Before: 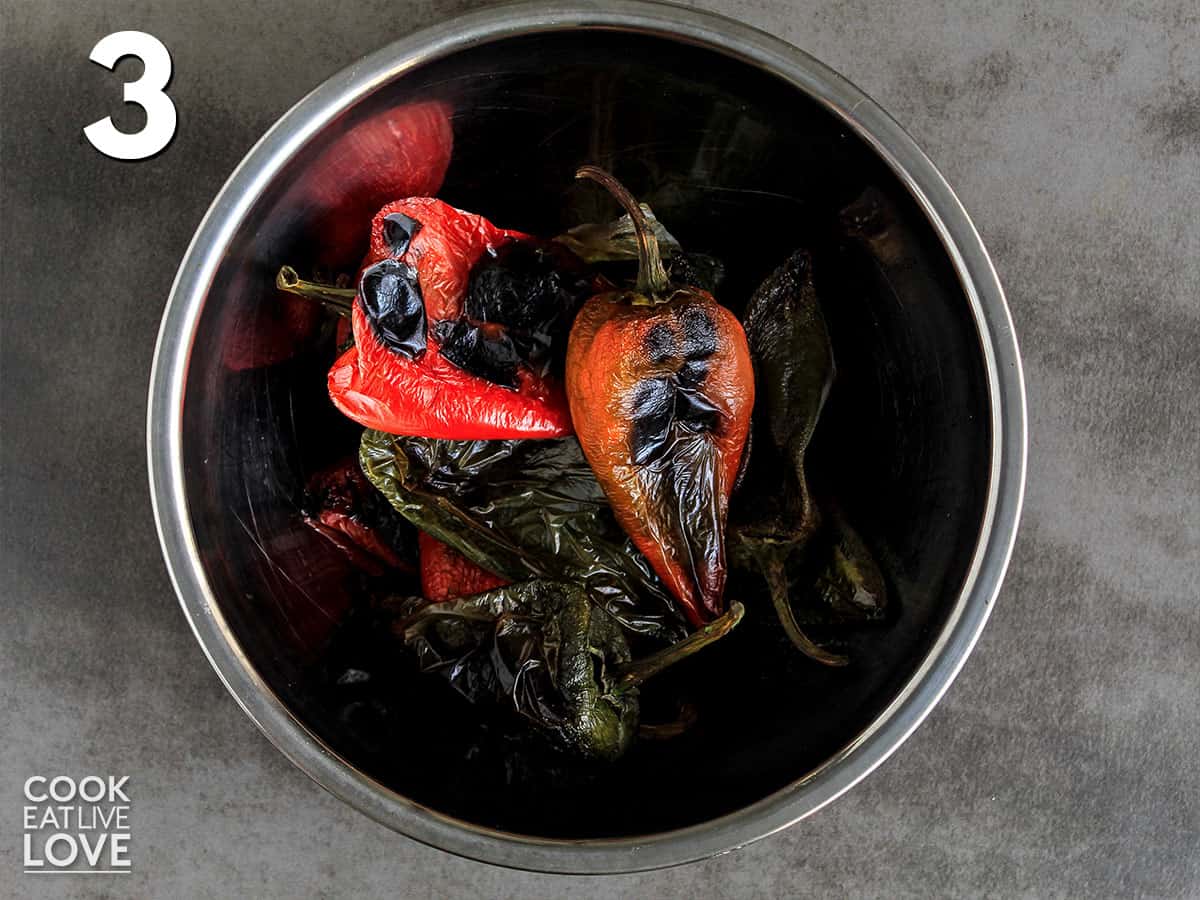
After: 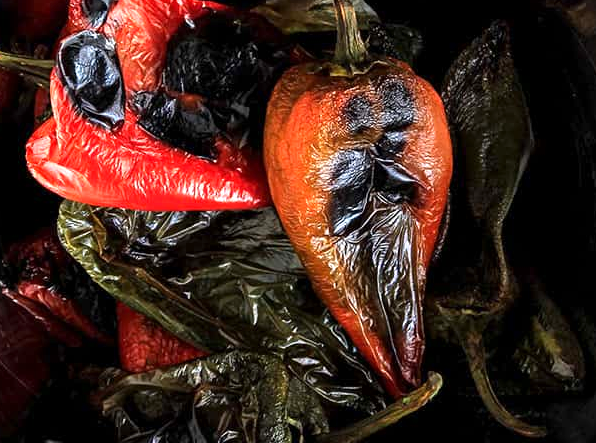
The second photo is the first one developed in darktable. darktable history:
exposure: exposure 0.505 EV, compensate highlight preservation false
crop: left 25.238%, top 25.499%, right 25.025%, bottom 25.248%
